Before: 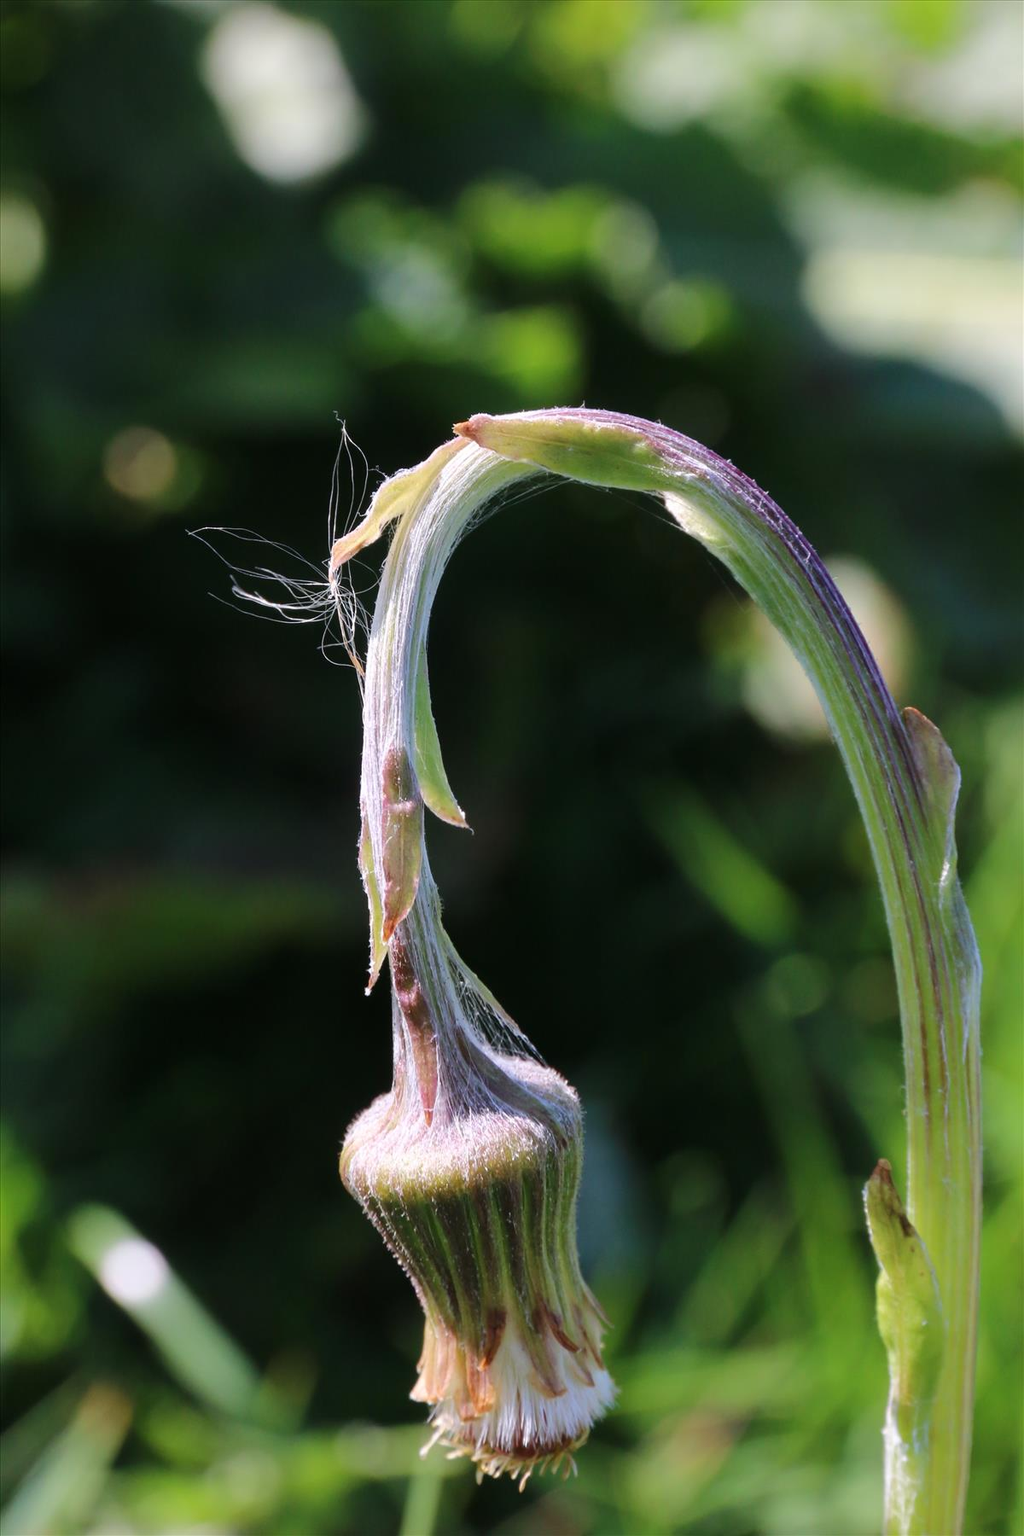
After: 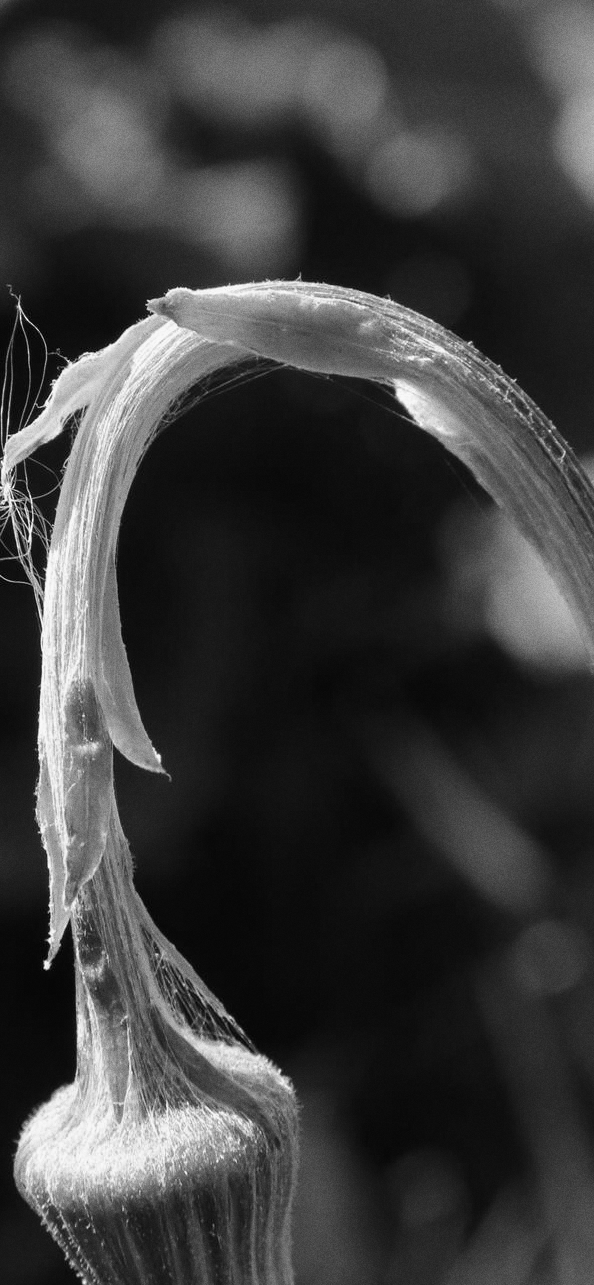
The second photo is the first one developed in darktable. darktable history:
color calibration: output gray [0.267, 0.423, 0.261, 0], illuminant same as pipeline (D50), adaptation none (bypass)
shadows and highlights: shadows -23.08, highlights 46.15, soften with gaussian
crop: left 32.075%, top 10.976%, right 18.355%, bottom 17.596%
grain: coarseness 0.09 ISO
